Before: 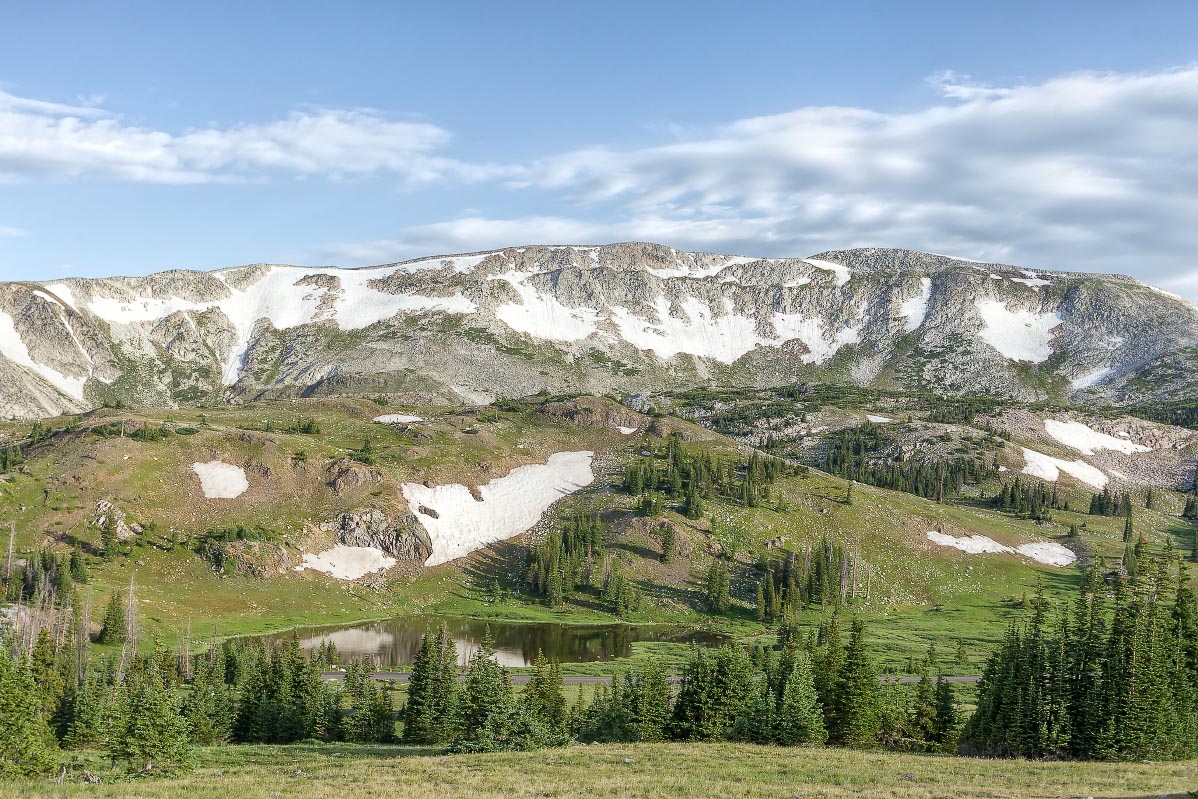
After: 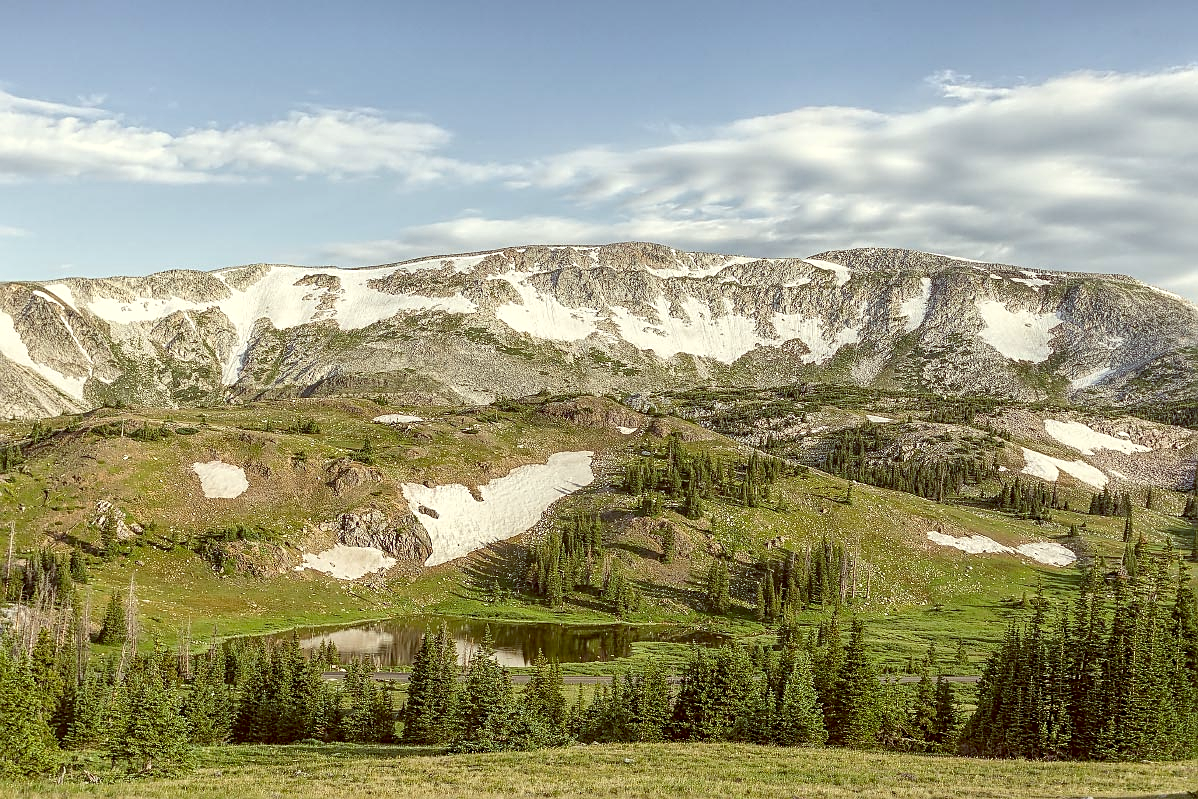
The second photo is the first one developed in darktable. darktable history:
local contrast: on, module defaults
color balance: lift [1.001, 1.007, 1, 0.993], gamma [1.023, 1.026, 1.01, 0.974], gain [0.964, 1.059, 1.073, 0.927]
sharpen: on, module defaults
